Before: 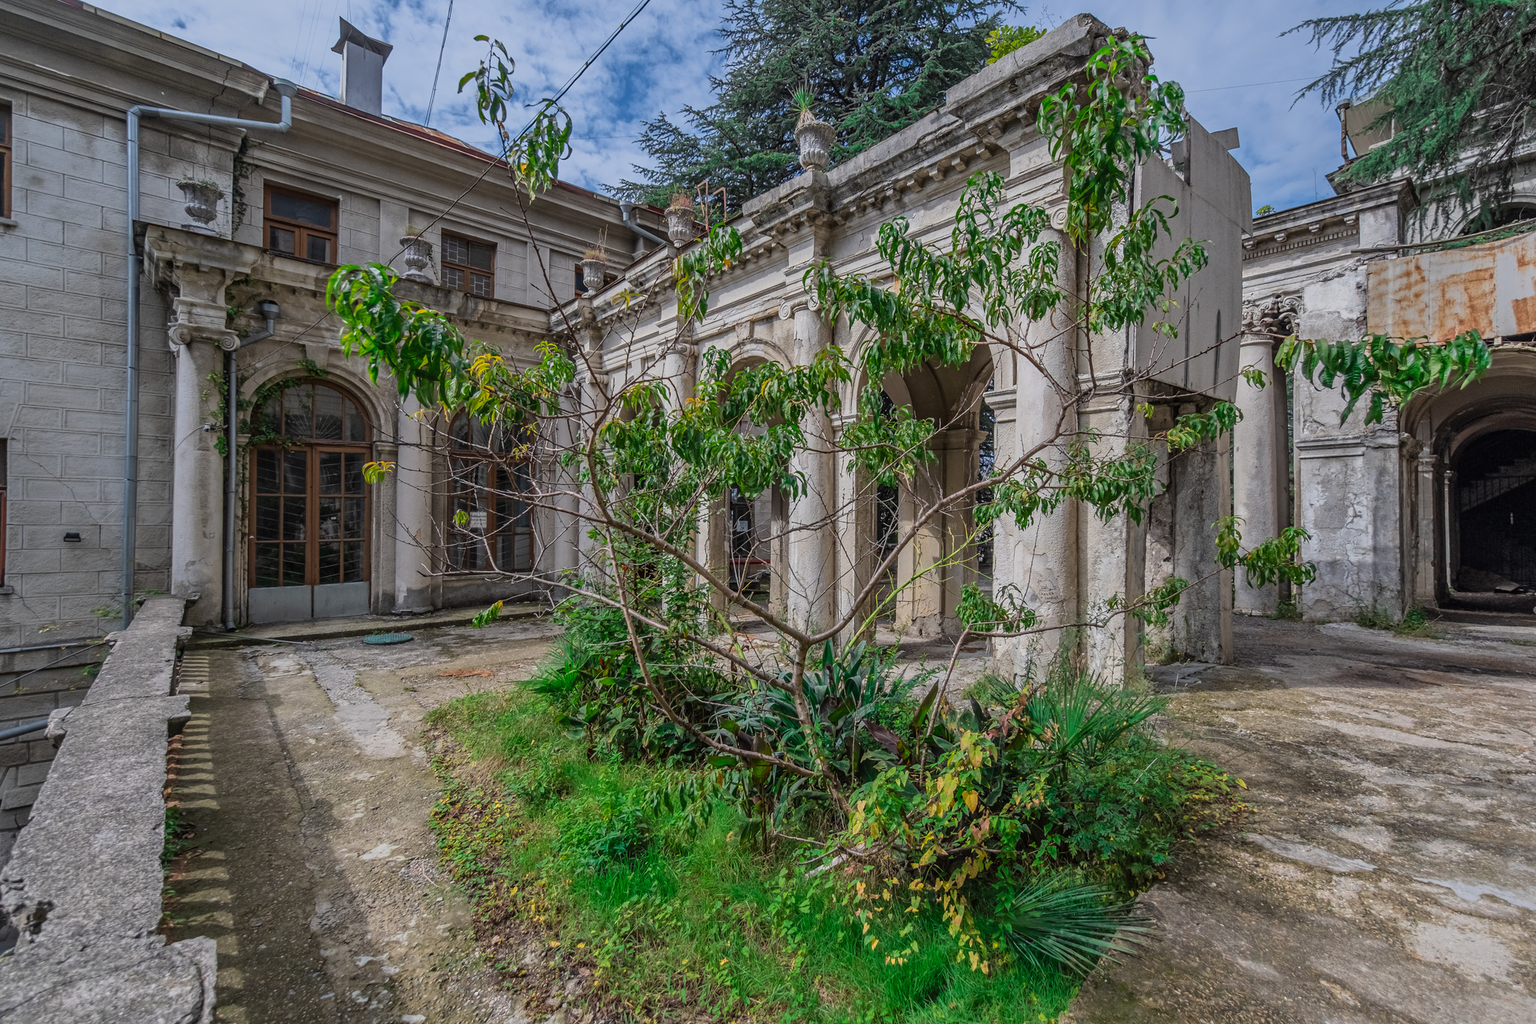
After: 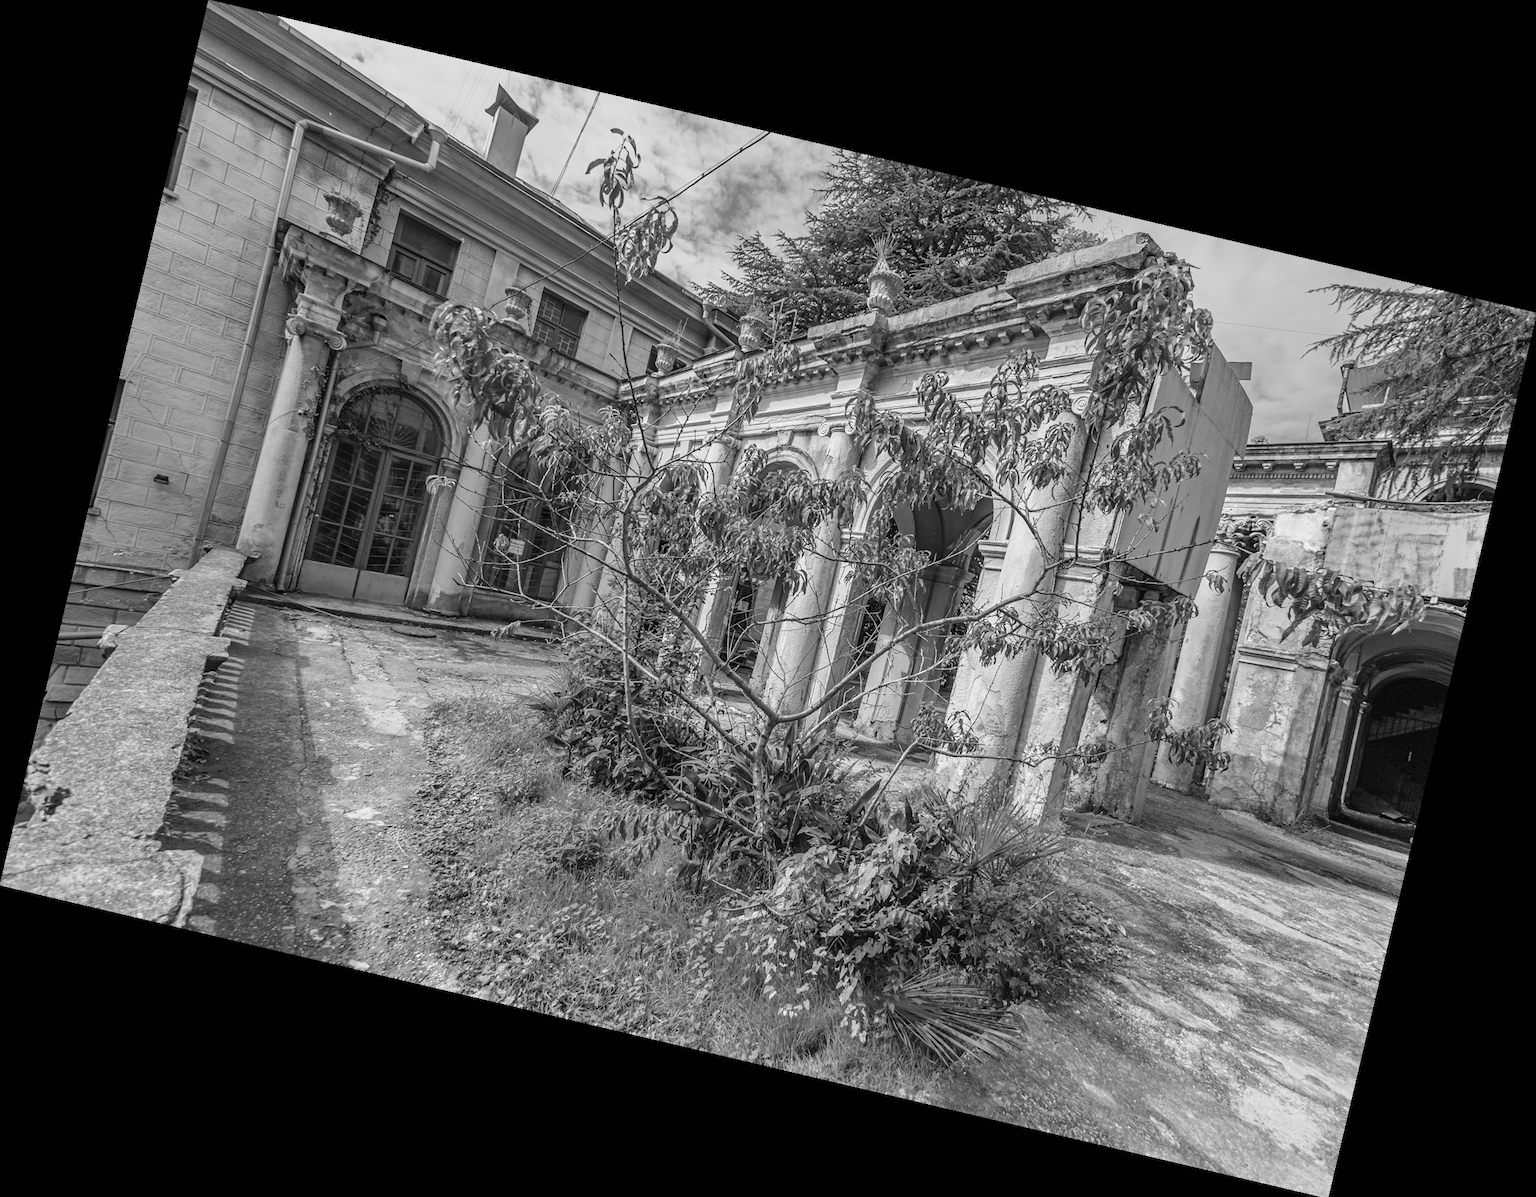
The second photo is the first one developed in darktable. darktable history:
rotate and perspective: rotation 13.27°, automatic cropping off
color correction: saturation 0.85
exposure: black level correction 0, exposure 0.5 EV, compensate highlight preservation false
monochrome: on, module defaults
shadows and highlights: radius 337.17, shadows 29.01, soften with gaussian
